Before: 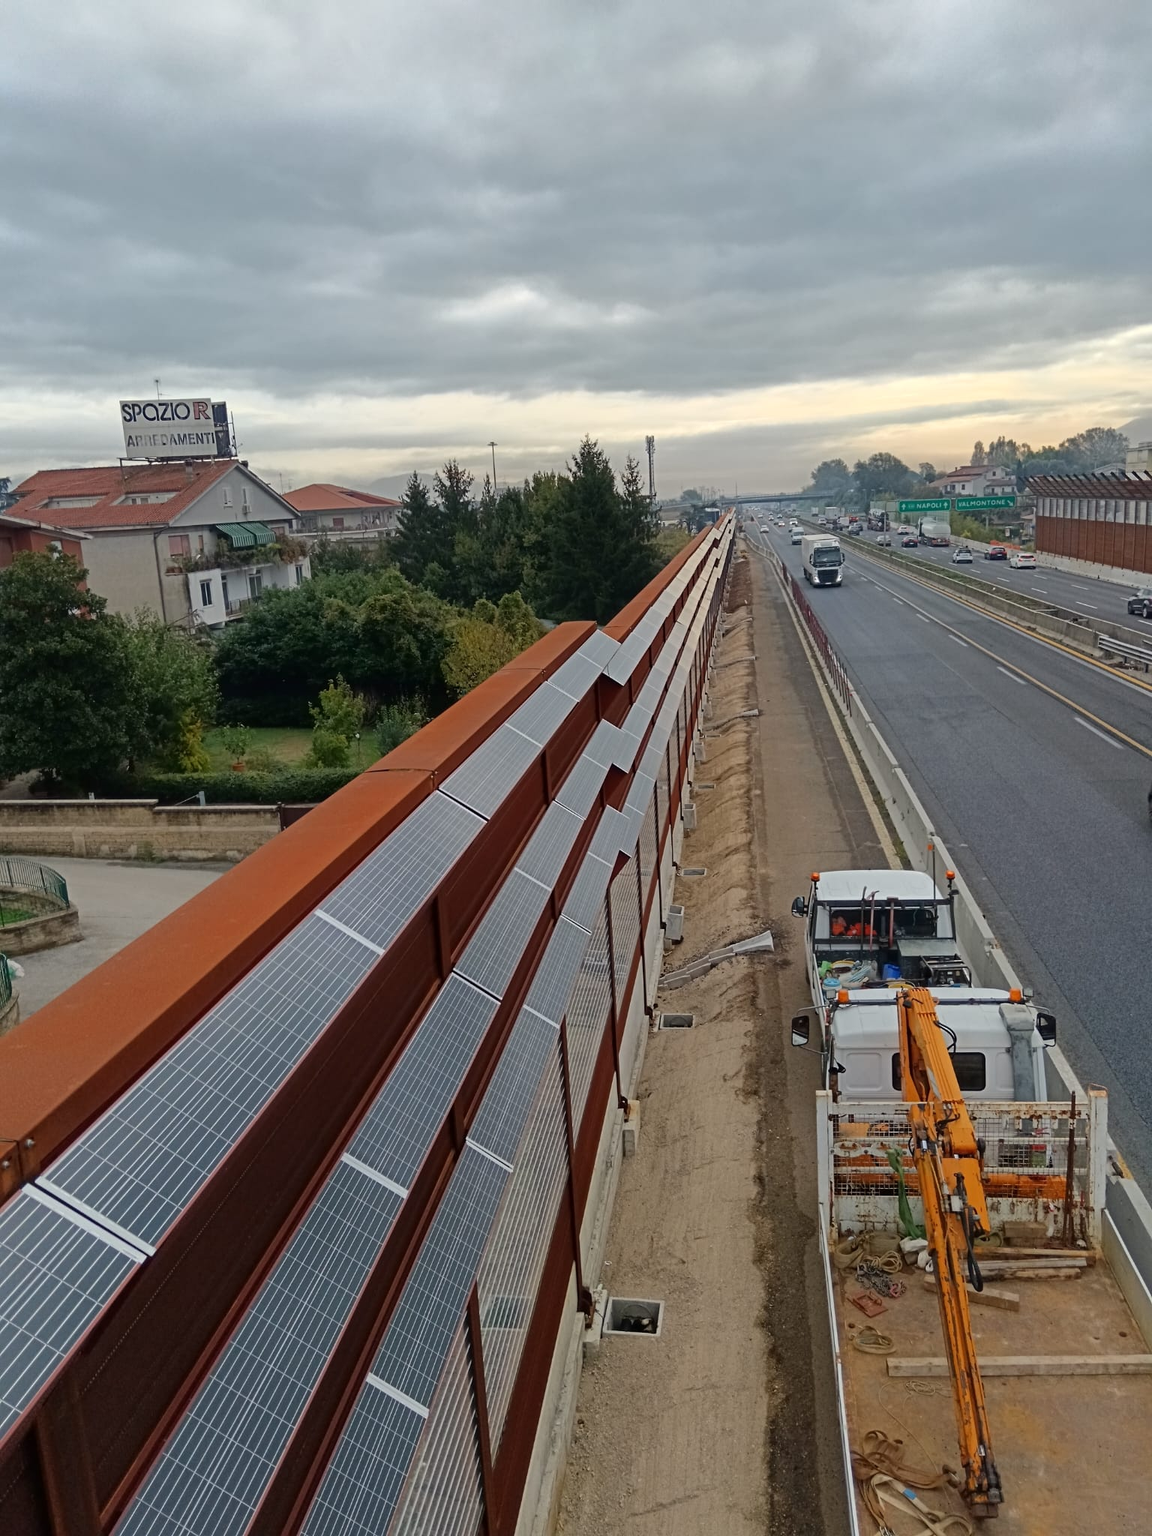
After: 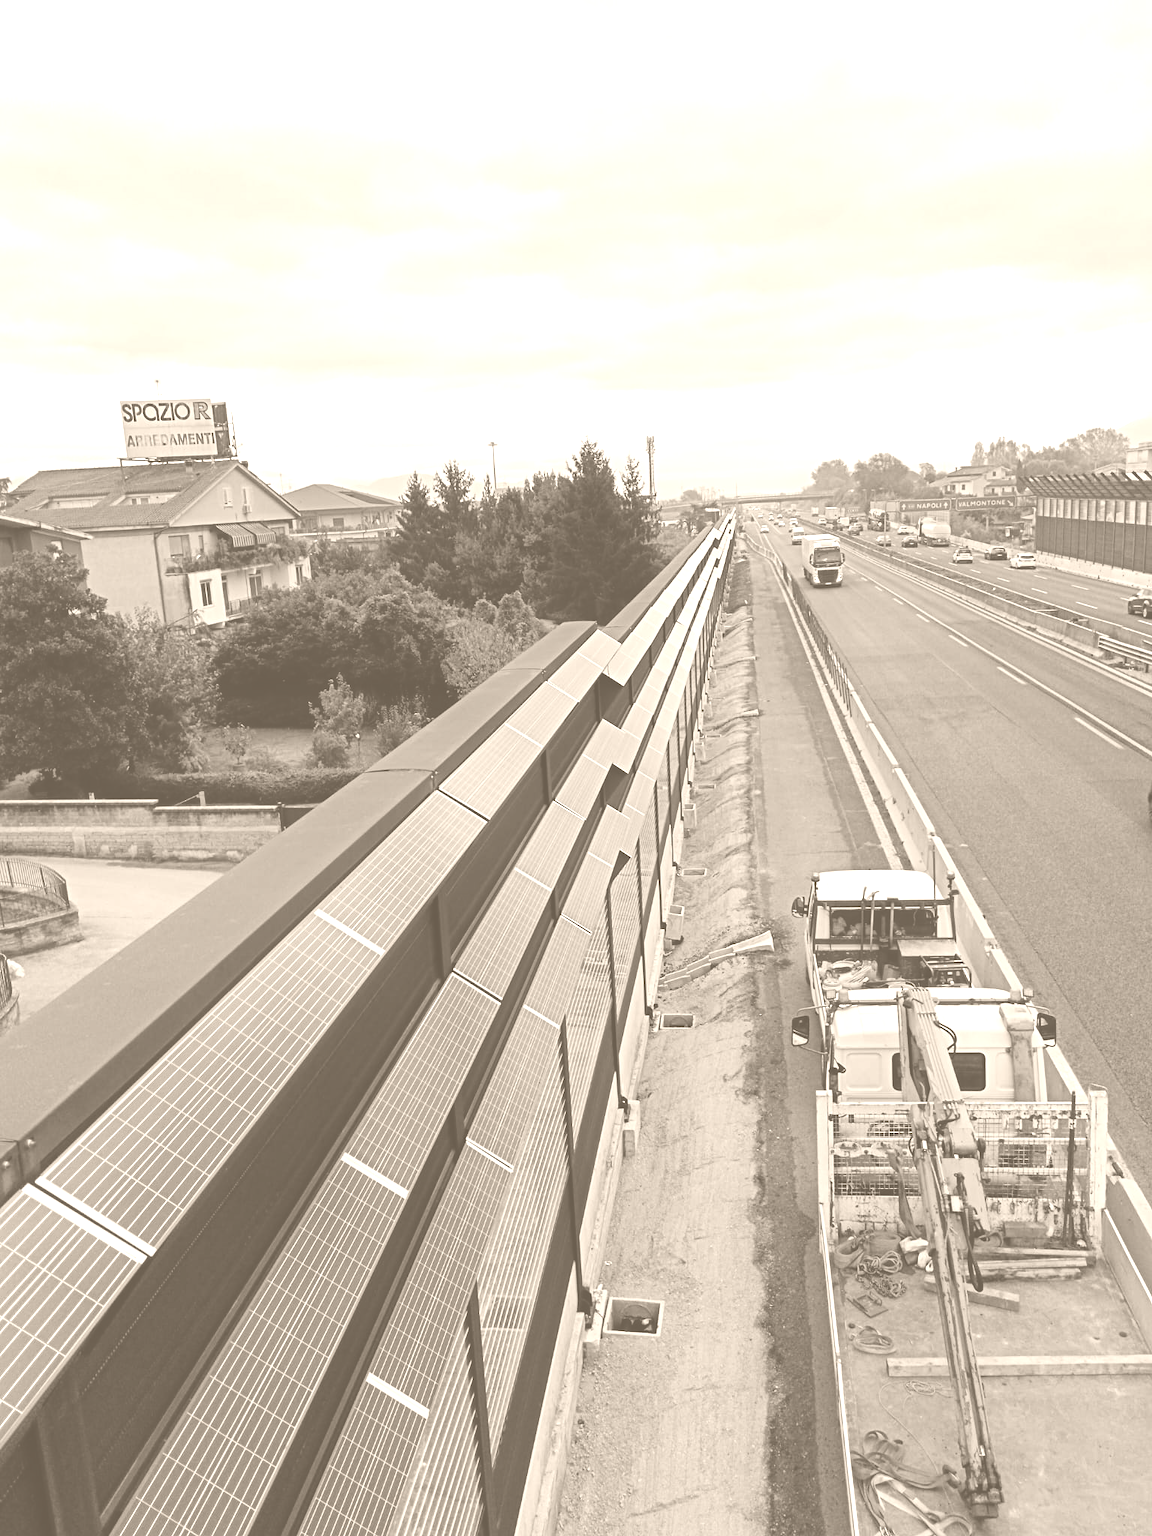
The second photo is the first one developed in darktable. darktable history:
colorize: hue 34.49°, saturation 35.33%, source mix 100%, version 1
color balance: lift [1.006, 0.985, 1.002, 1.015], gamma [1, 0.953, 1.008, 1.047], gain [1.076, 1.13, 1.004, 0.87]
contrast brightness saturation: contrast 0.15, brightness 0.05
color balance rgb: contrast -10%
